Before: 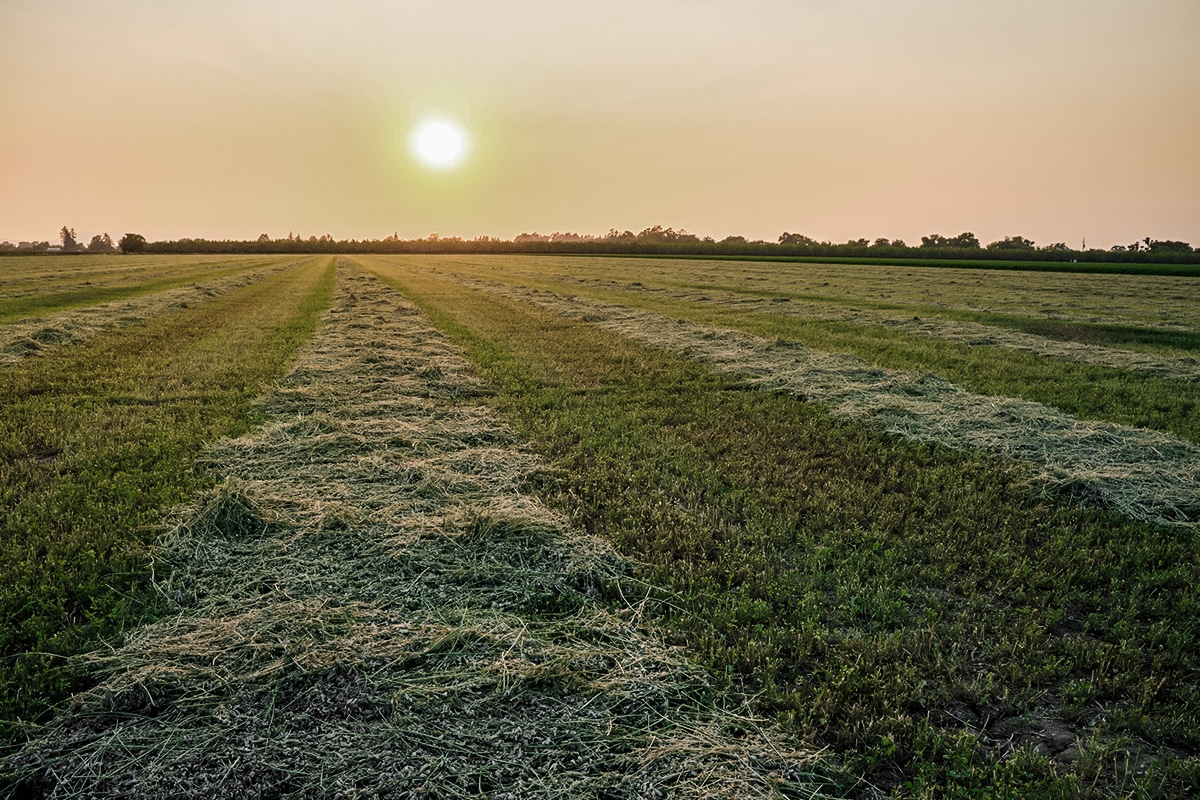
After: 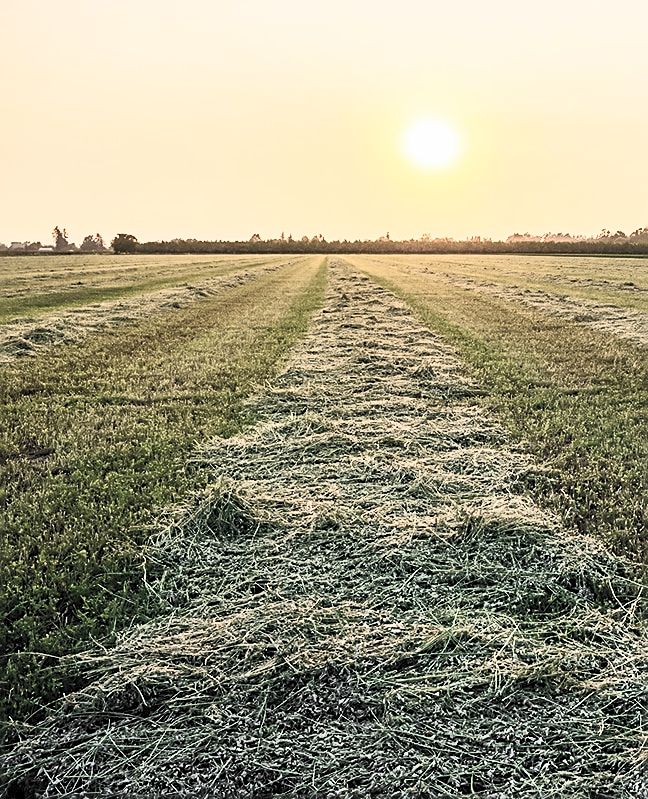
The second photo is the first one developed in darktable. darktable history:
sharpen: on, module defaults
contrast brightness saturation: contrast 0.416, brightness 0.553, saturation -0.187
crop: left 0.695%, right 45.23%, bottom 0.09%
